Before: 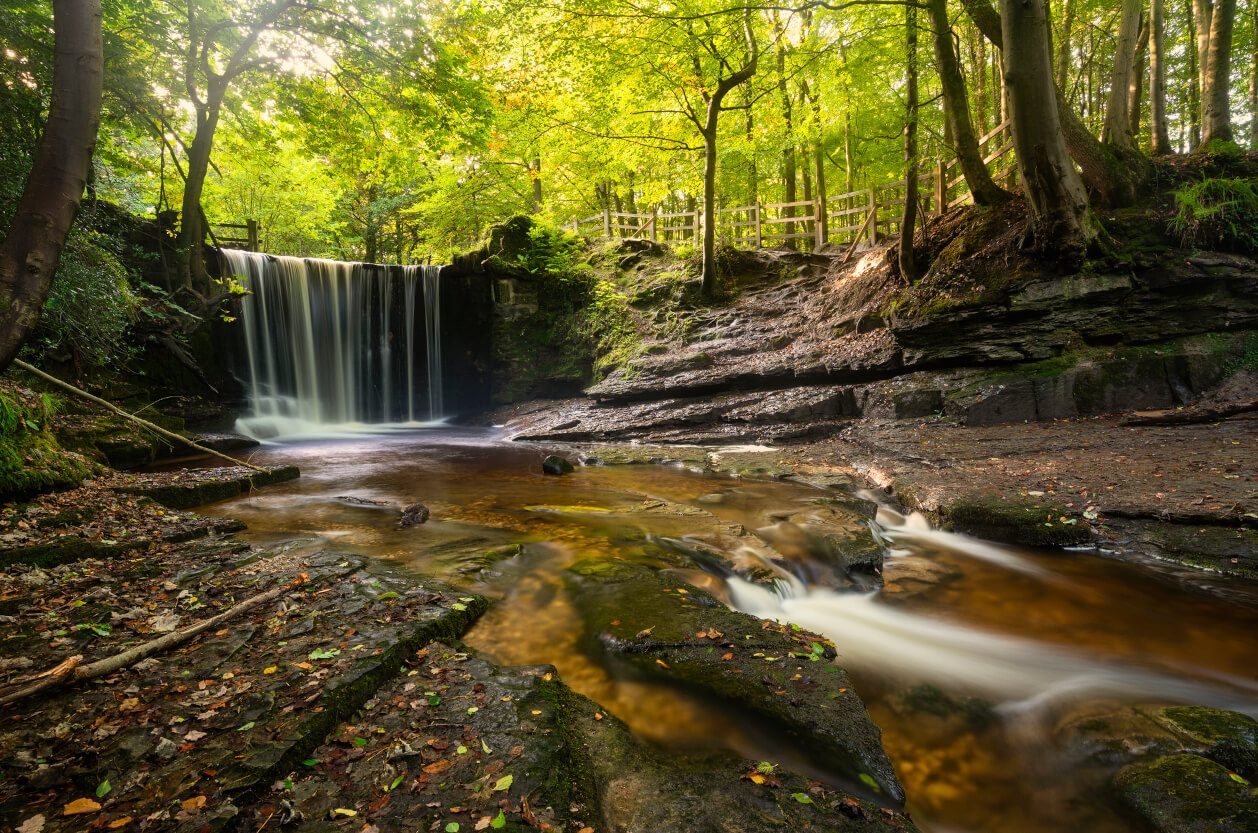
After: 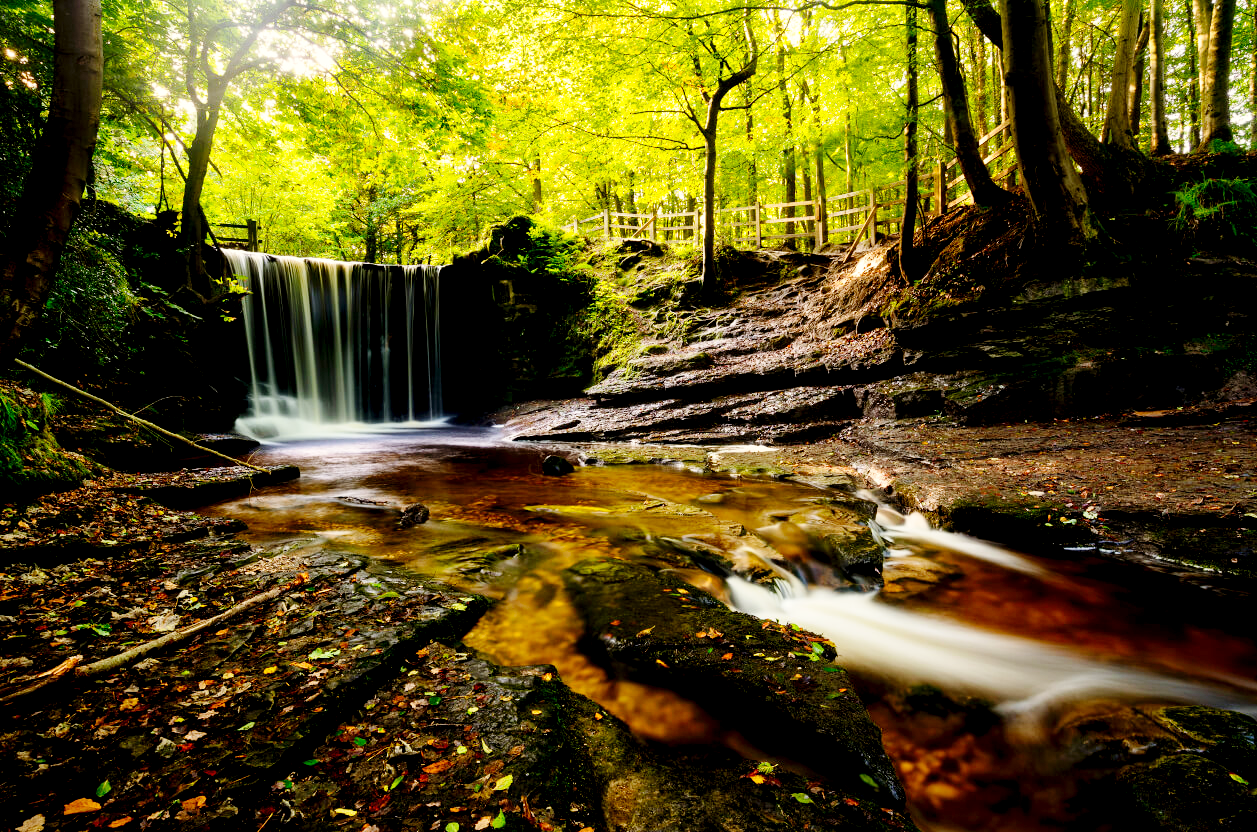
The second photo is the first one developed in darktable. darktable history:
base curve: curves: ch0 [(0, 0) (0.036, 0.025) (0.121, 0.166) (0.206, 0.329) (0.605, 0.79) (1, 1)], preserve colors none
exposure: black level correction 0.025, exposure 0.182 EV, compensate highlight preservation false
